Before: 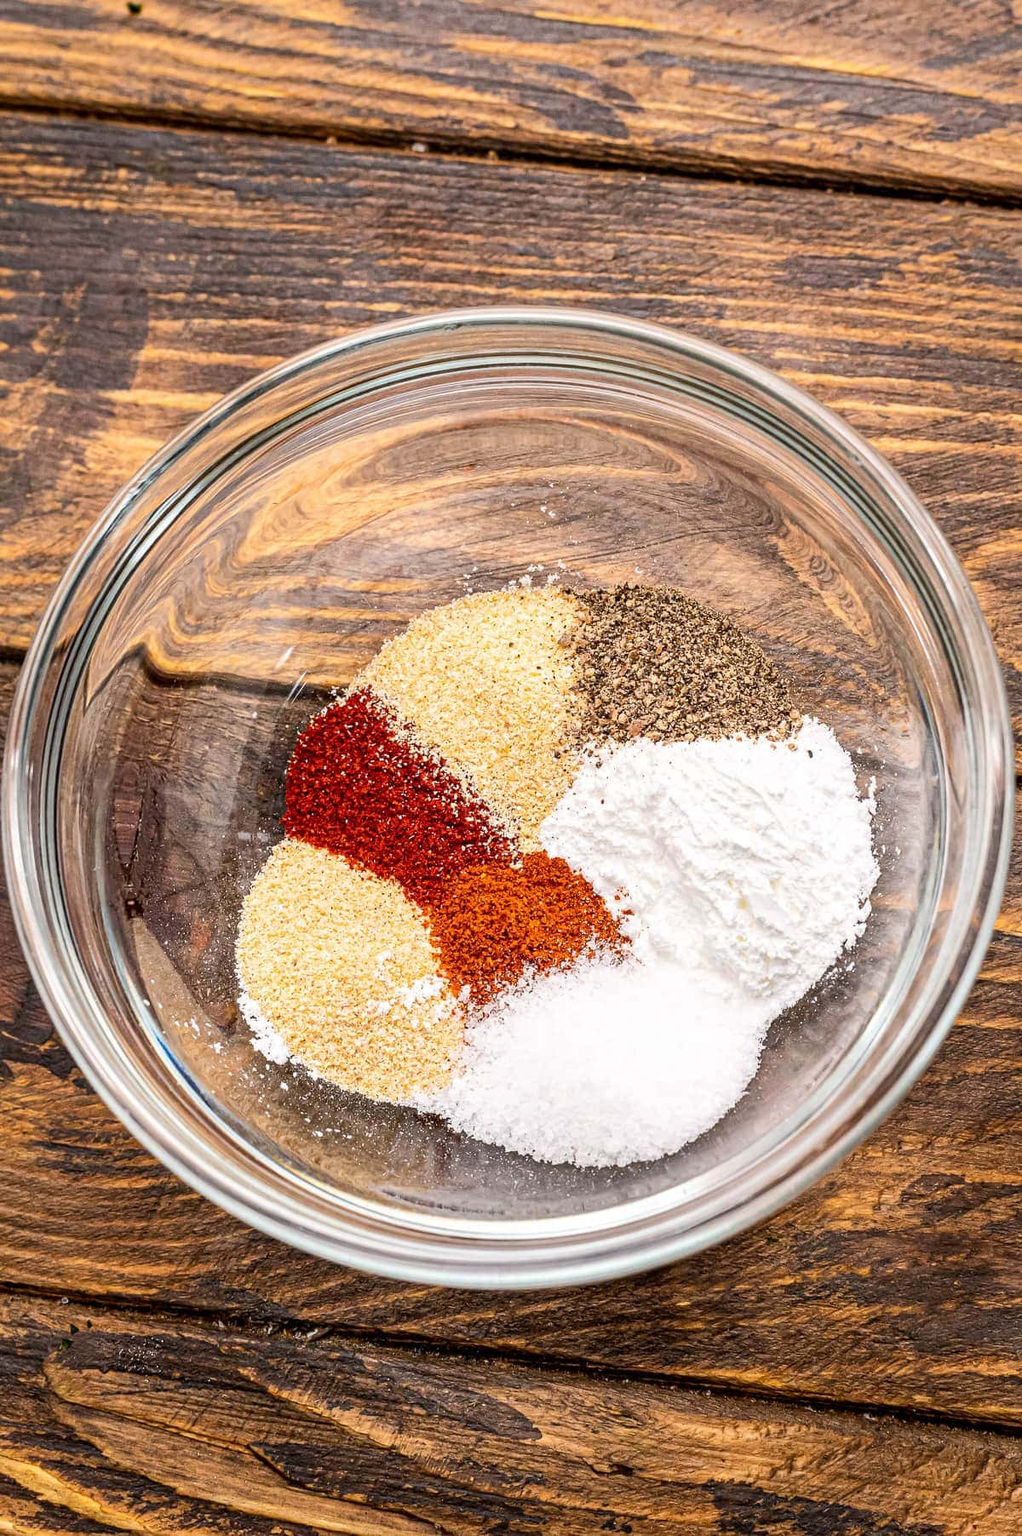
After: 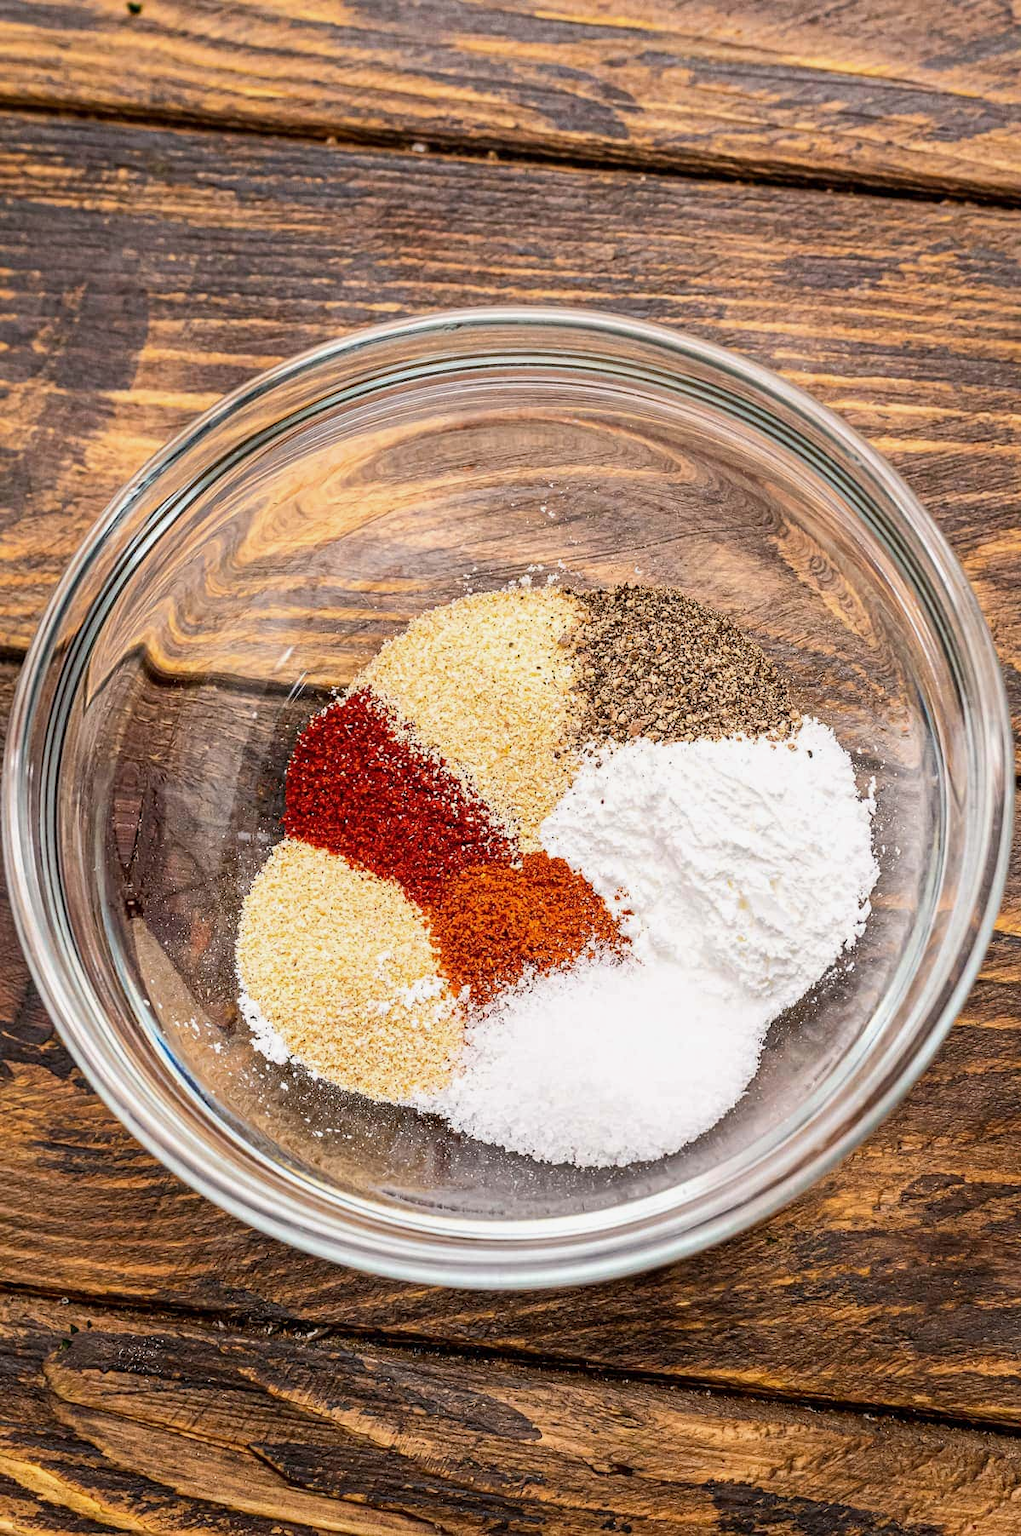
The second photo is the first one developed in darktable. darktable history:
exposure: exposure -0.116 EV, compensate exposure bias true, compensate highlight preservation false
